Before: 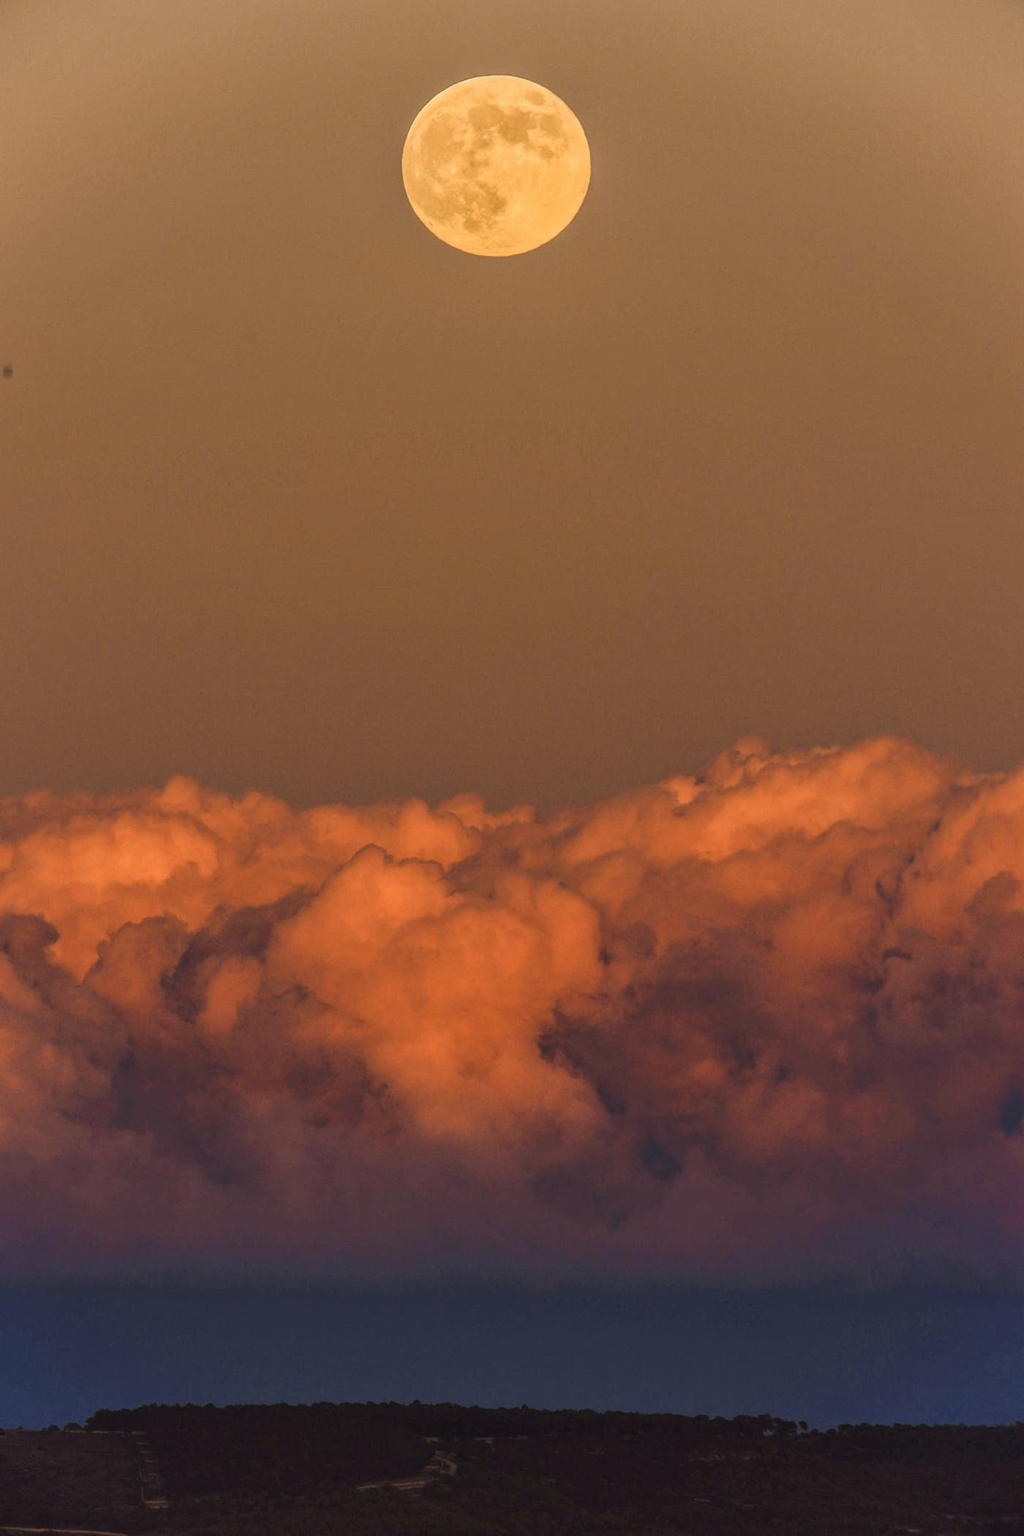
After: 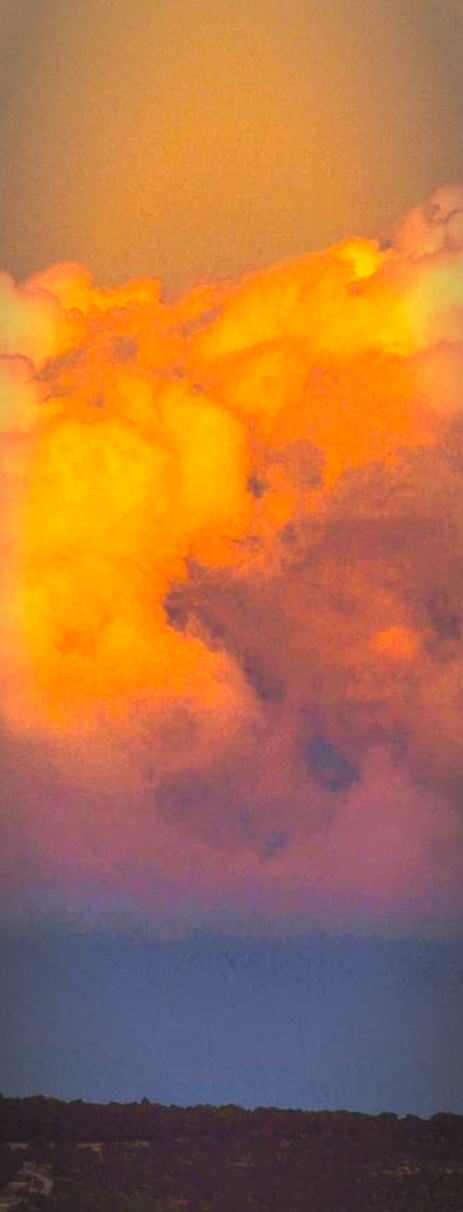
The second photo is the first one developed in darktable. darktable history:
exposure: black level correction 0, exposure 1.9 EV, compensate highlight preservation false
vignetting: automatic ratio true
crop: left 40.878%, top 39.176%, right 25.993%, bottom 3.081%
color correction: highlights a* -5.94, highlights b* 11.19
color balance rgb: perceptual saturation grading › global saturation 30%, global vibrance 20%
velvia: on, module defaults
